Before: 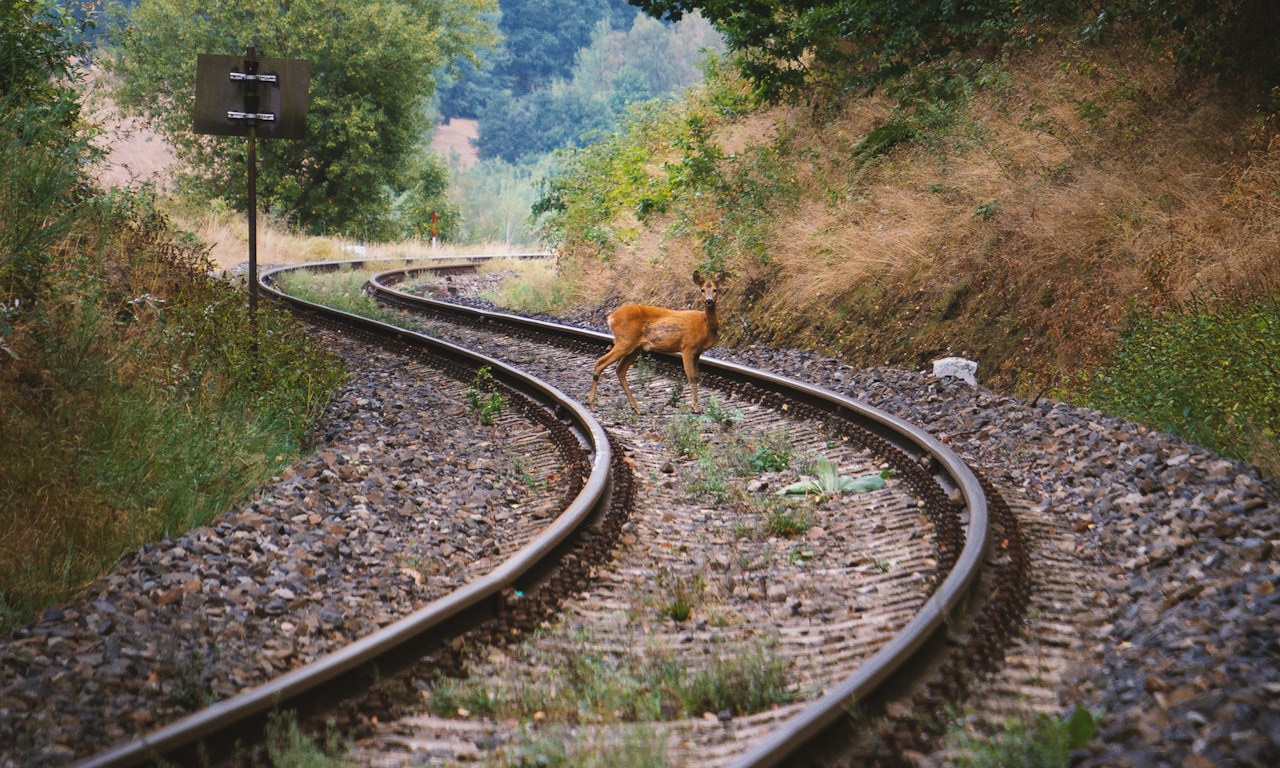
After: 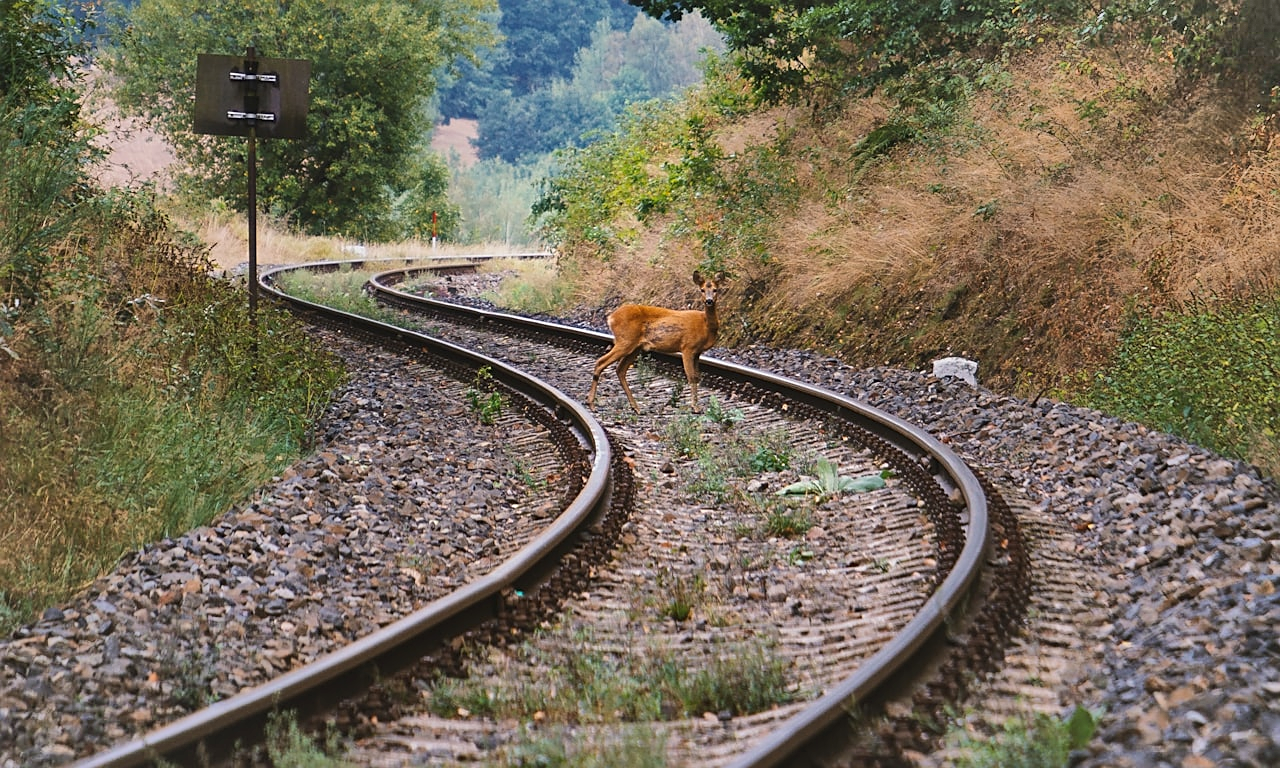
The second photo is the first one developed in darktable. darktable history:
tone equalizer: on, module defaults
contrast brightness saturation: contrast 0.05
sharpen: on, module defaults
shadows and highlights: radius 123.98, shadows 100, white point adjustment -3, highlights -100, highlights color adjustment 89.84%, soften with gaussian
